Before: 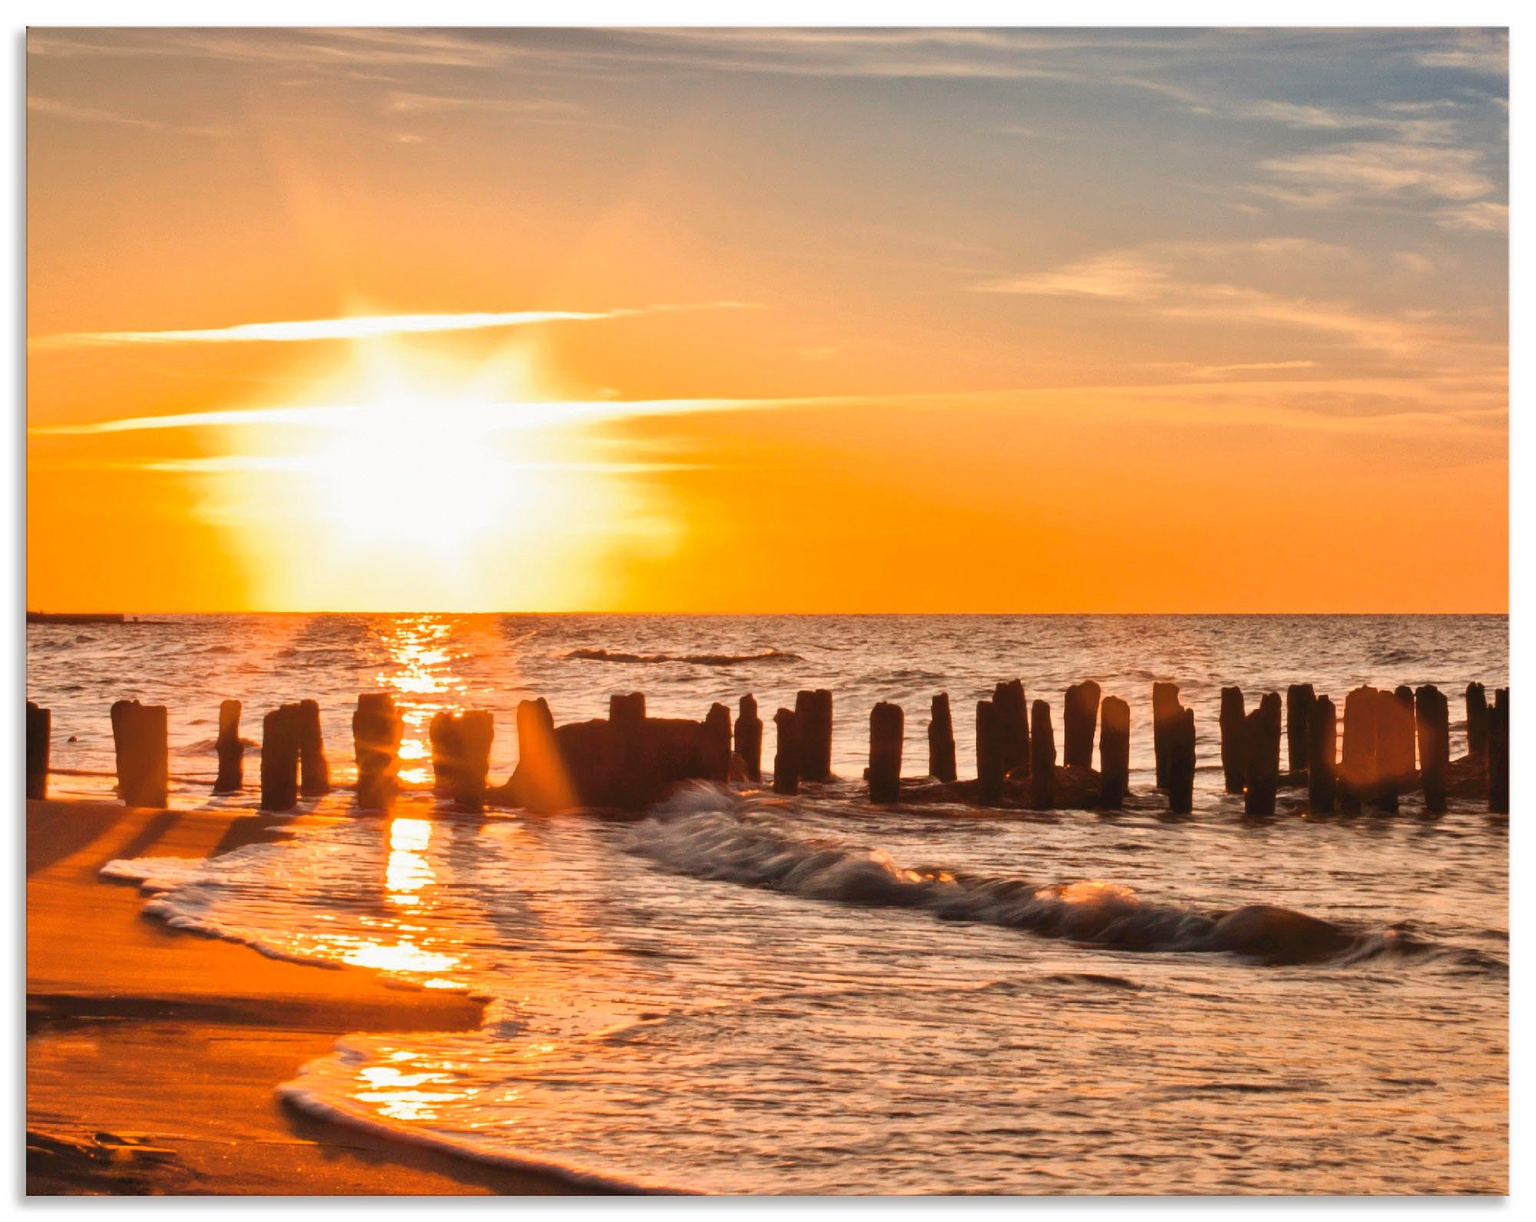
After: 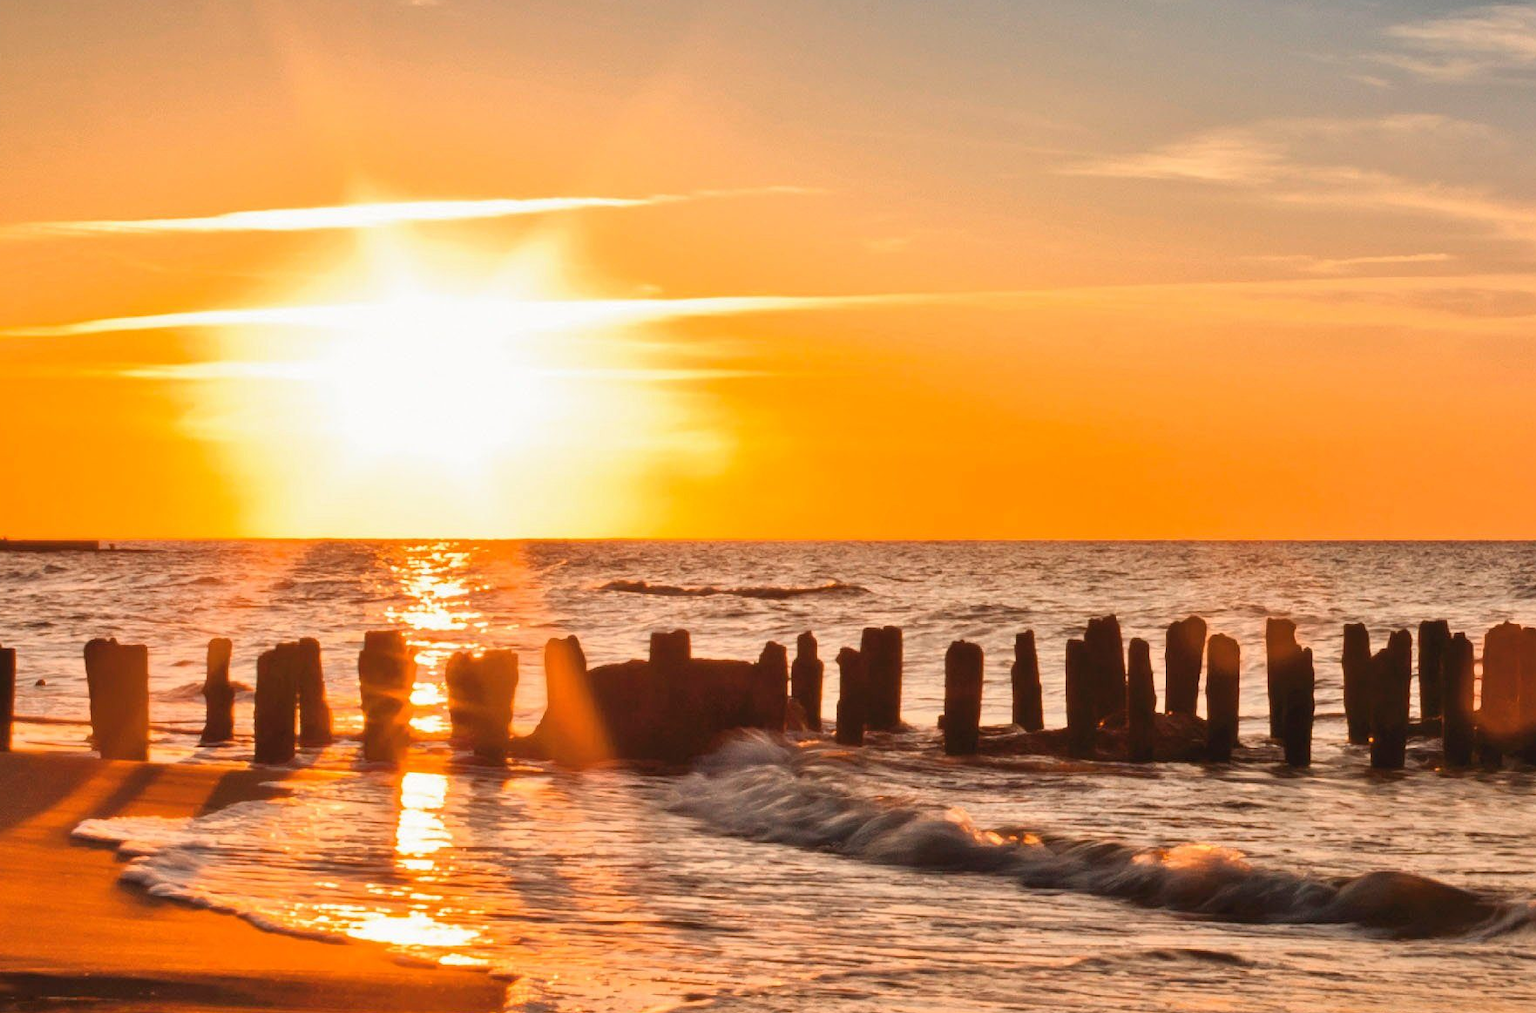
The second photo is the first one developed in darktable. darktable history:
crop and rotate: left 2.446%, top 11.254%, right 9.369%, bottom 15.589%
